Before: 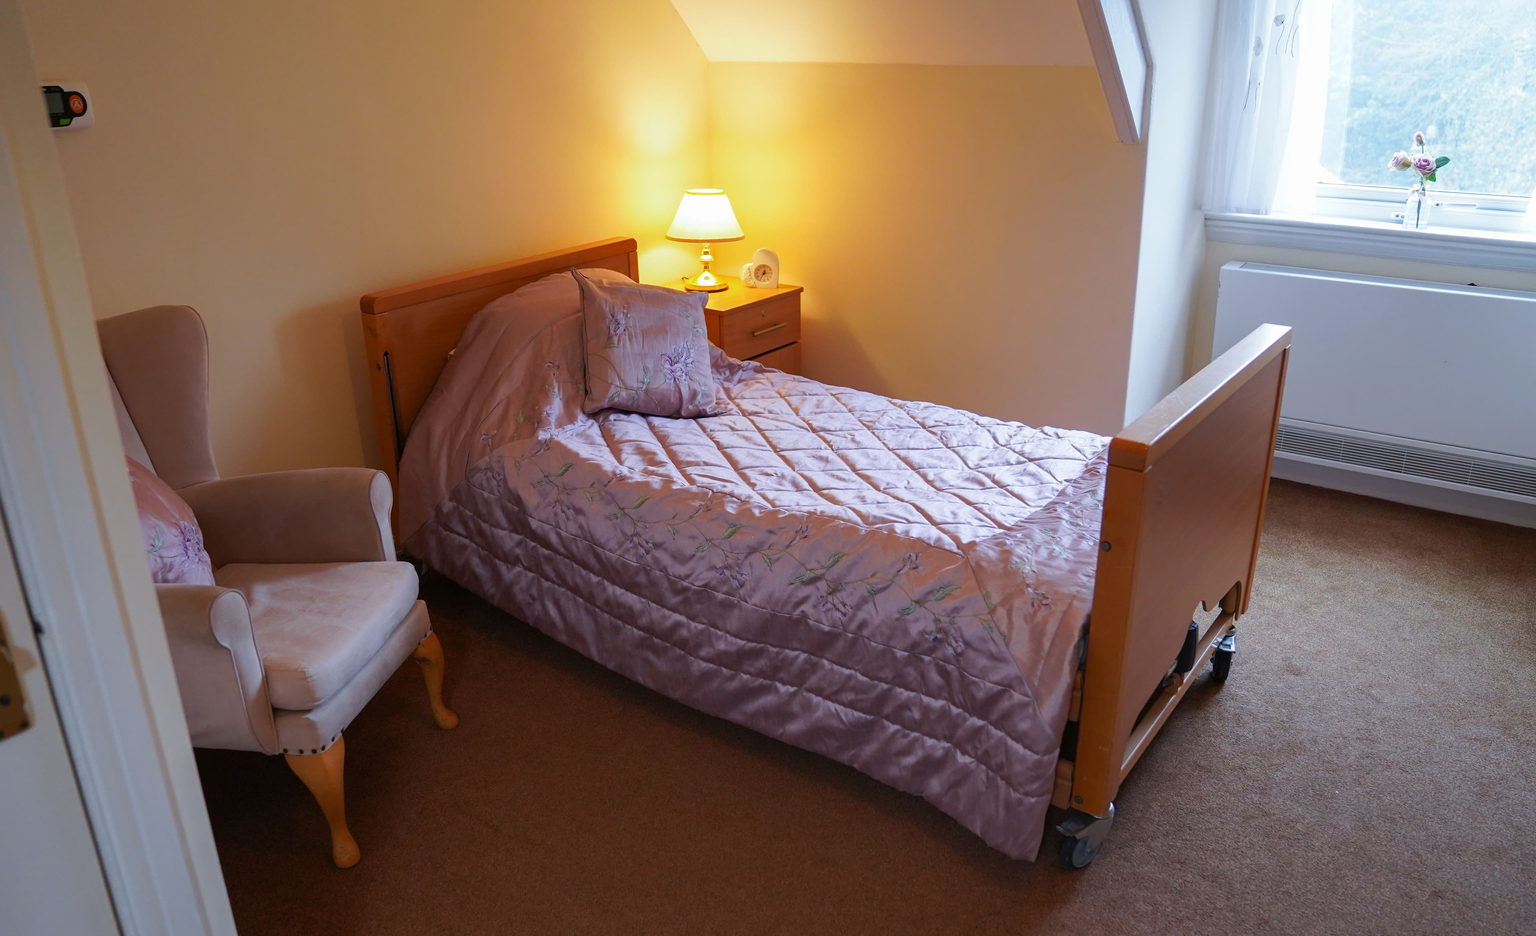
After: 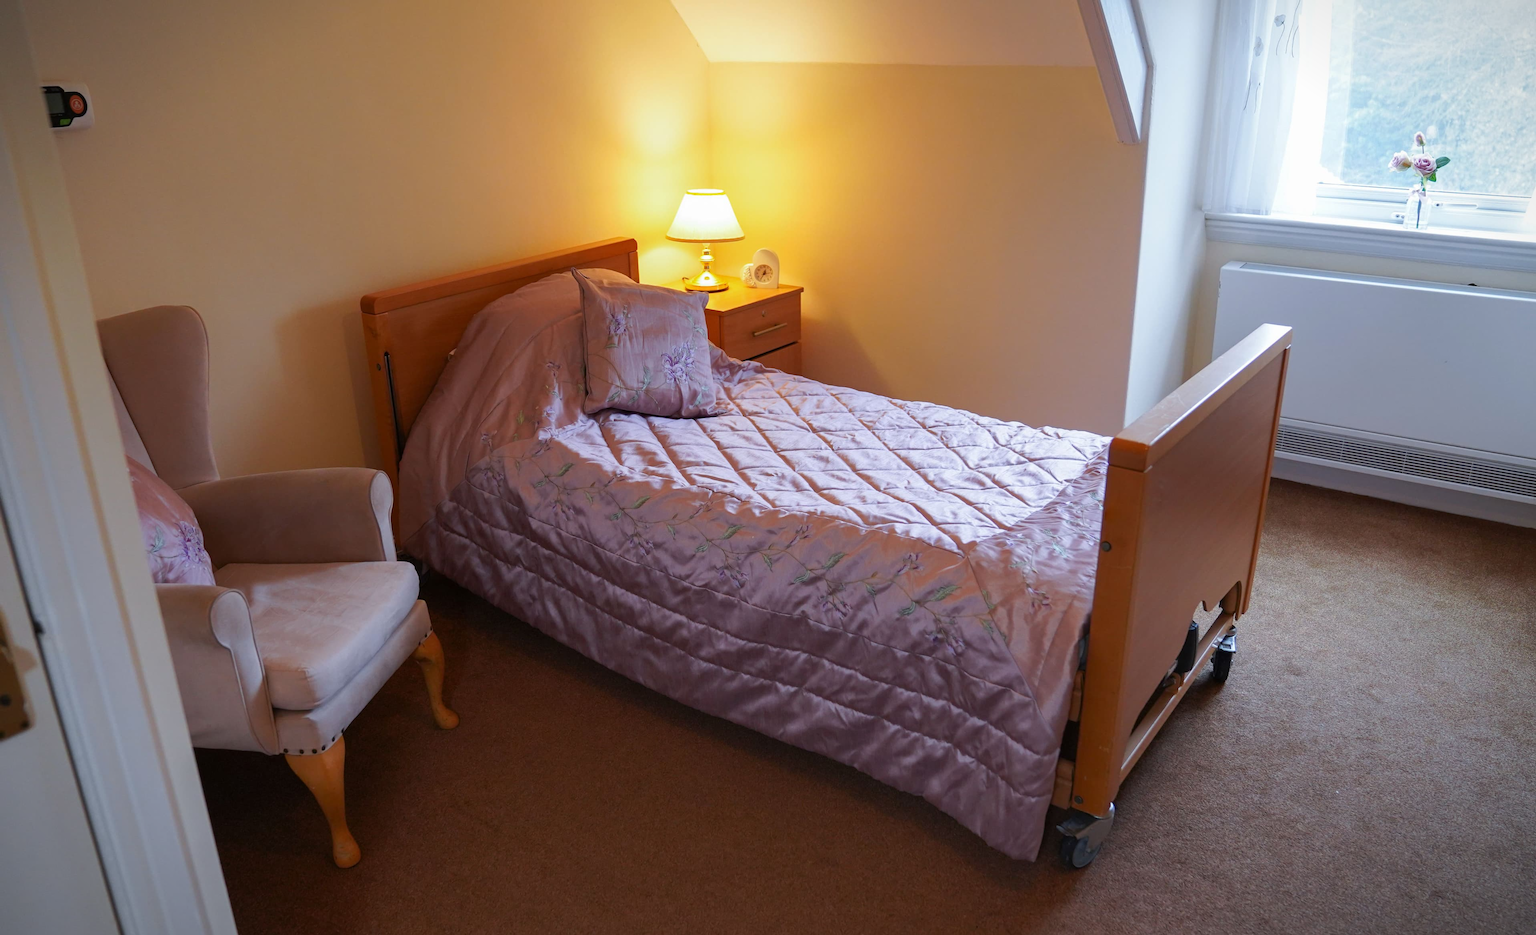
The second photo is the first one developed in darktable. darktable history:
vignetting: fall-off start 99.43%, width/height ratio 1.304
